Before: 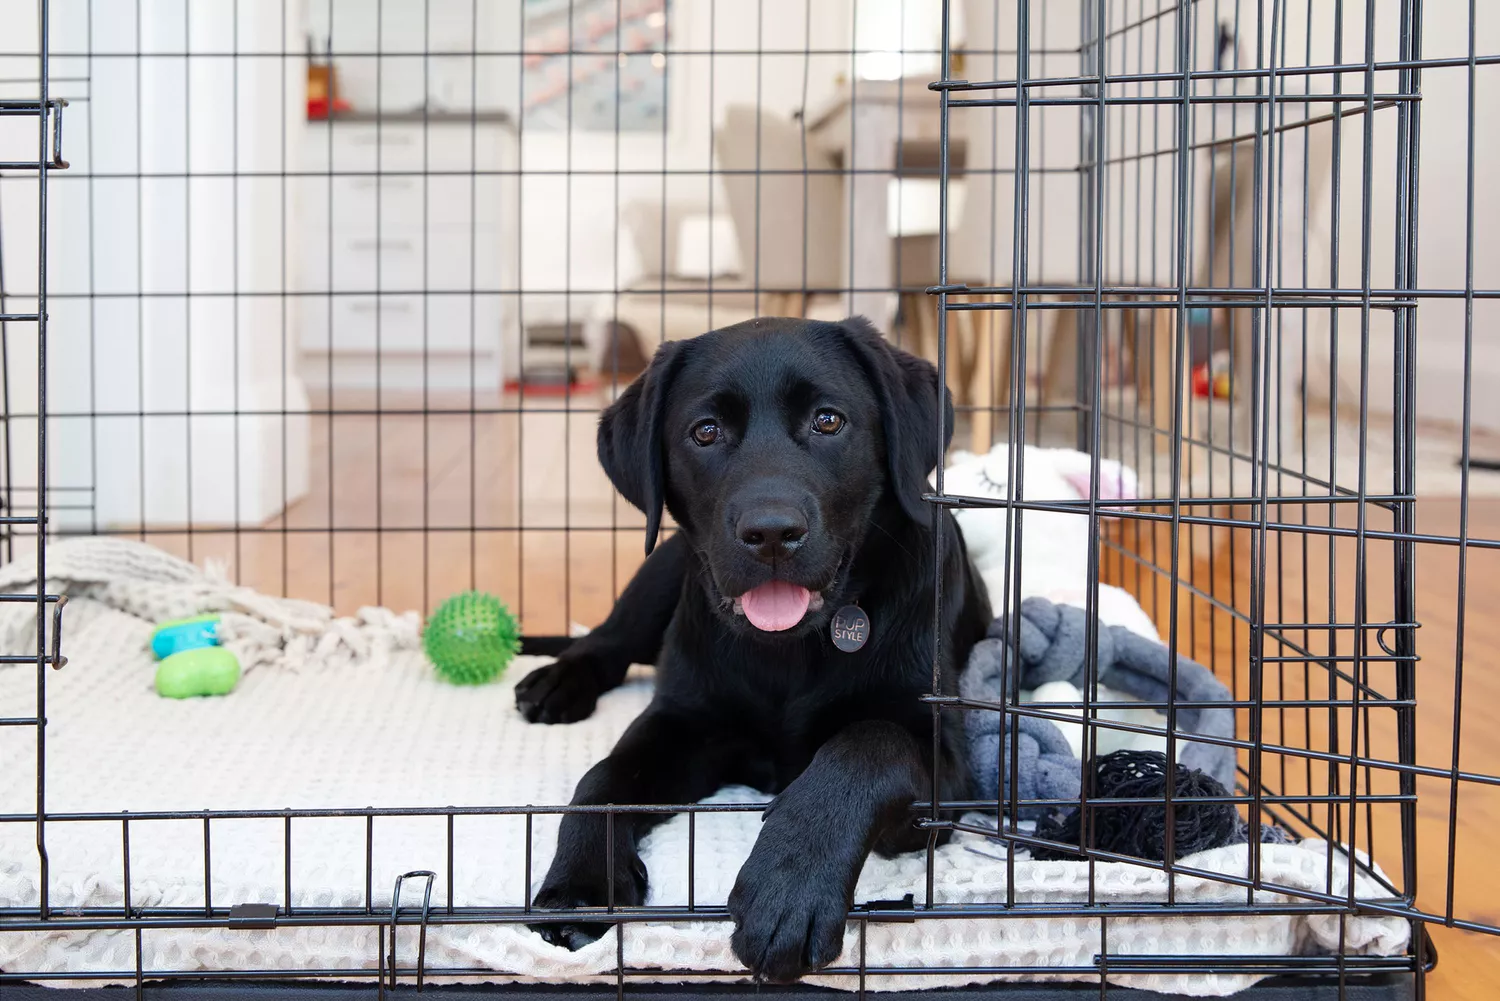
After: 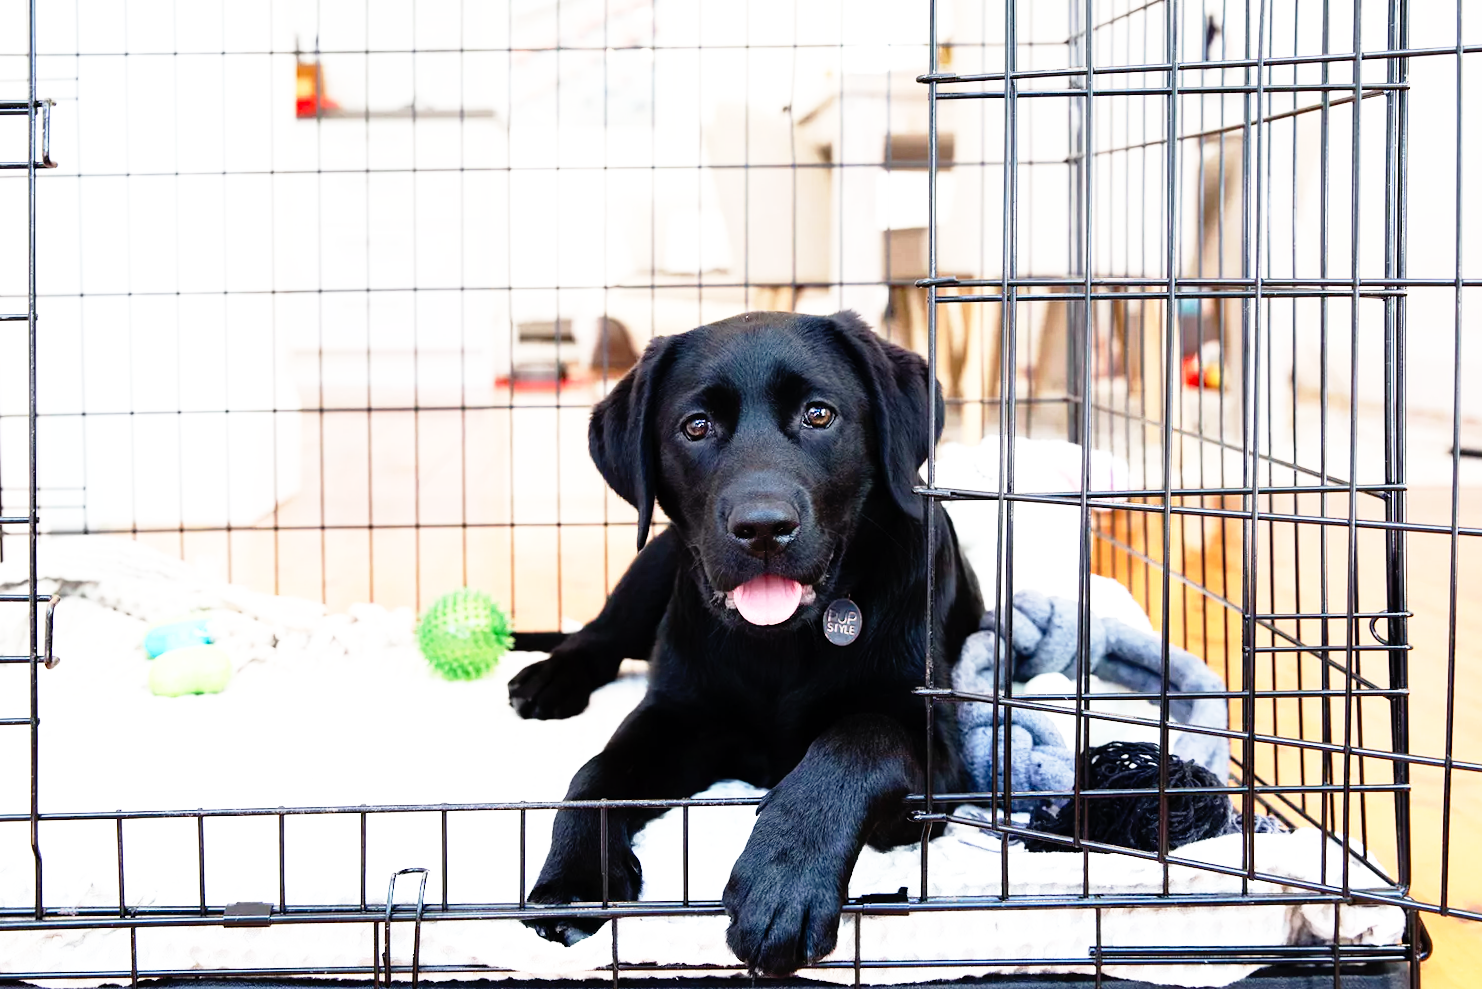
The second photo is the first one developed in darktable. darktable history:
tone equalizer: -8 EV -0.417 EV, -7 EV -0.389 EV, -6 EV -0.333 EV, -5 EV -0.222 EV, -3 EV 0.222 EV, -2 EV 0.333 EV, -1 EV 0.389 EV, +0 EV 0.417 EV, edges refinement/feathering 500, mask exposure compensation -1.57 EV, preserve details no
base curve: curves: ch0 [(0, 0) (0.012, 0.01) (0.073, 0.168) (0.31, 0.711) (0.645, 0.957) (1, 1)], preserve colors none
rotate and perspective: rotation -0.45°, automatic cropping original format, crop left 0.008, crop right 0.992, crop top 0.012, crop bottom 0.988
